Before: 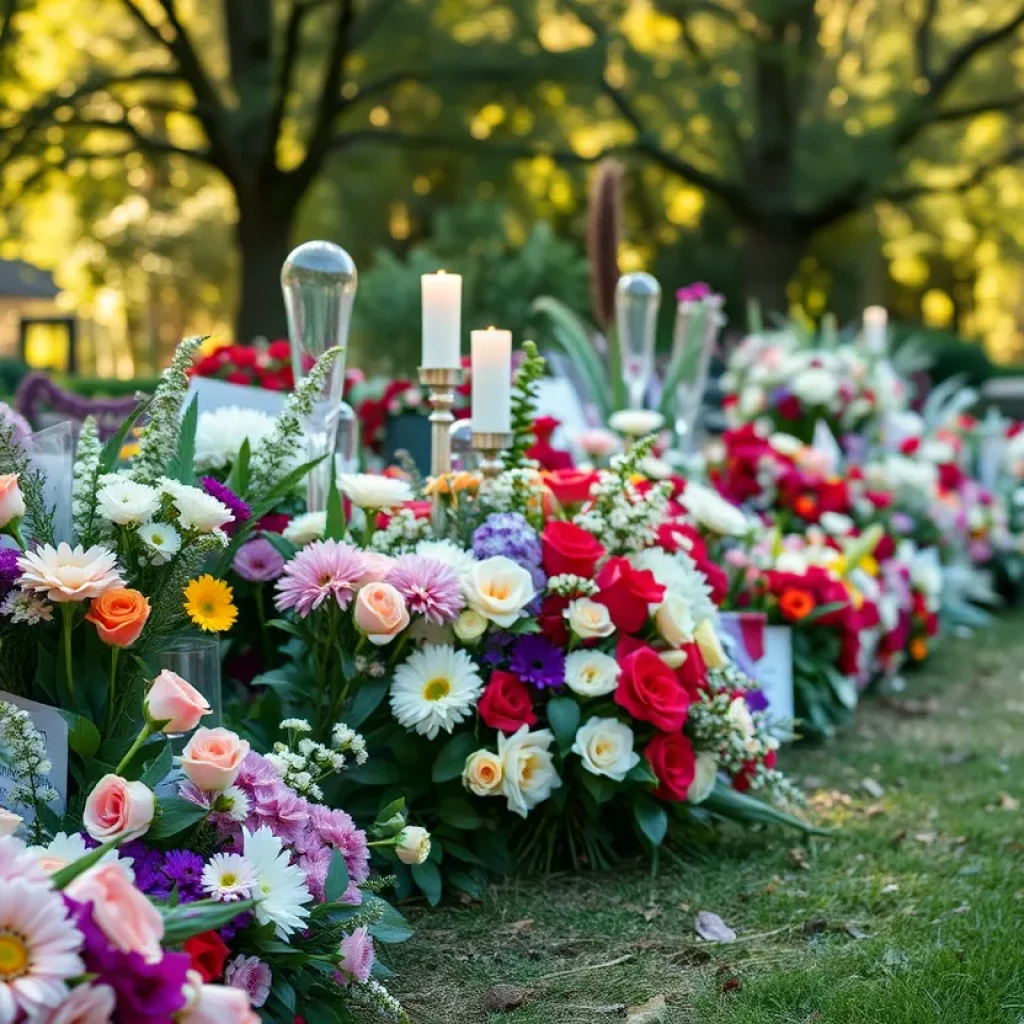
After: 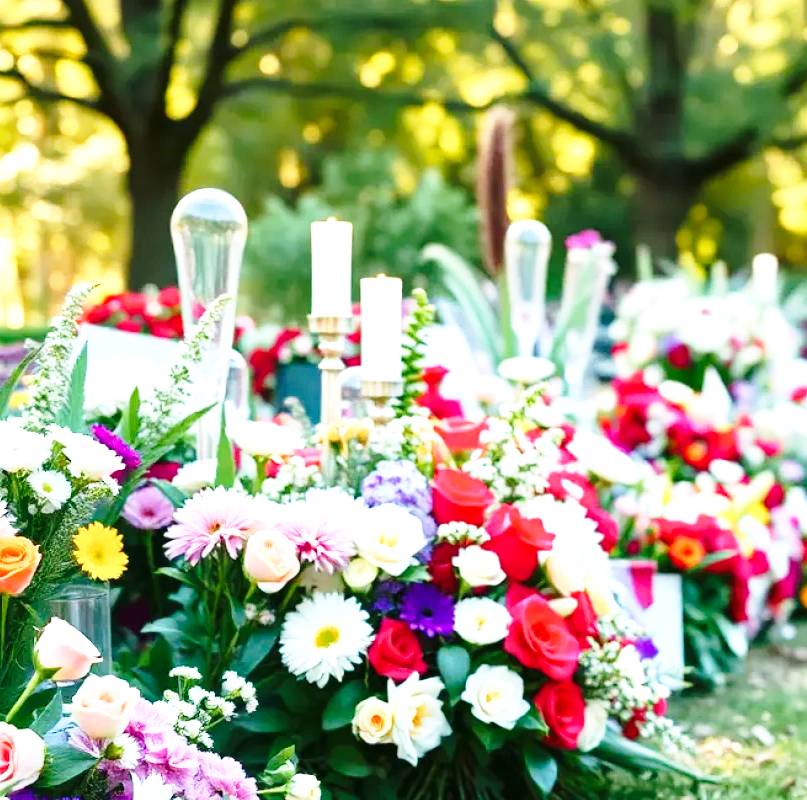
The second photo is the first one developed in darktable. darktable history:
exposure: black level correction 0, exposure 1 EV, compensate highlight preservation false
base curve: curves: ch0 [(0, 0) (0.028, 0.03) (0.121, 0.232) (0.46, 0.748) (0.859, 0.968) (1, 1)], preserve colors none
crop and rotate: left 10.77%, top 5.1%, right 10.41%, bottom 16.76%
